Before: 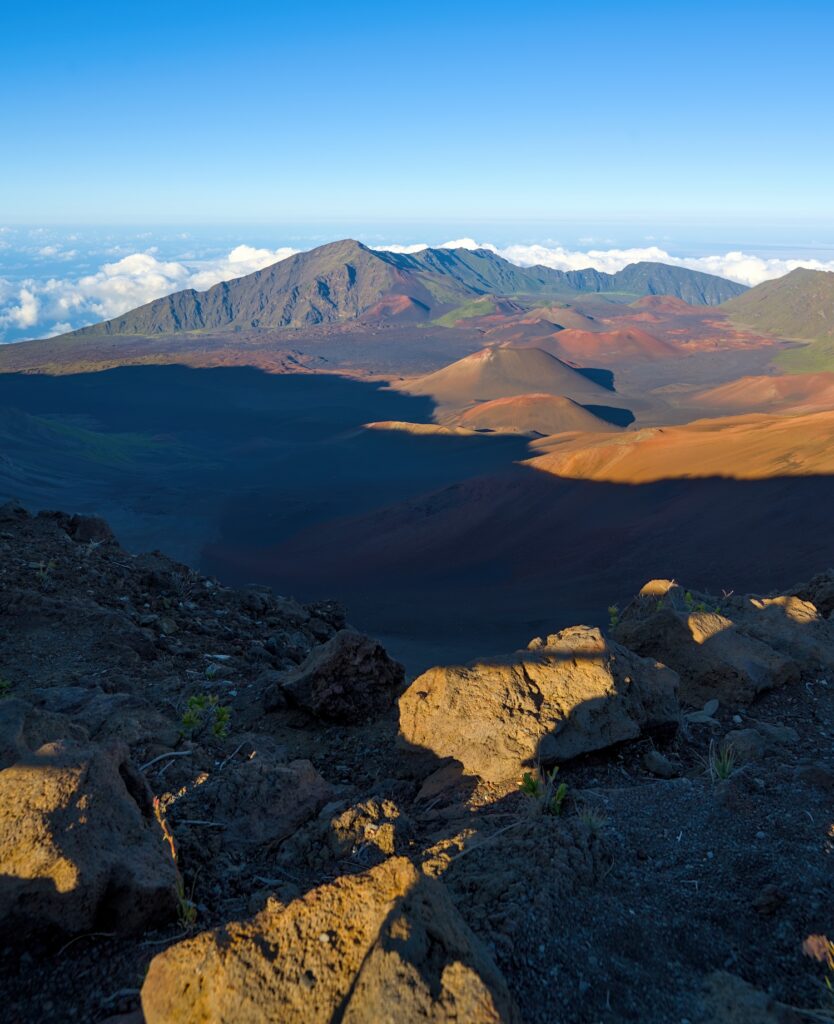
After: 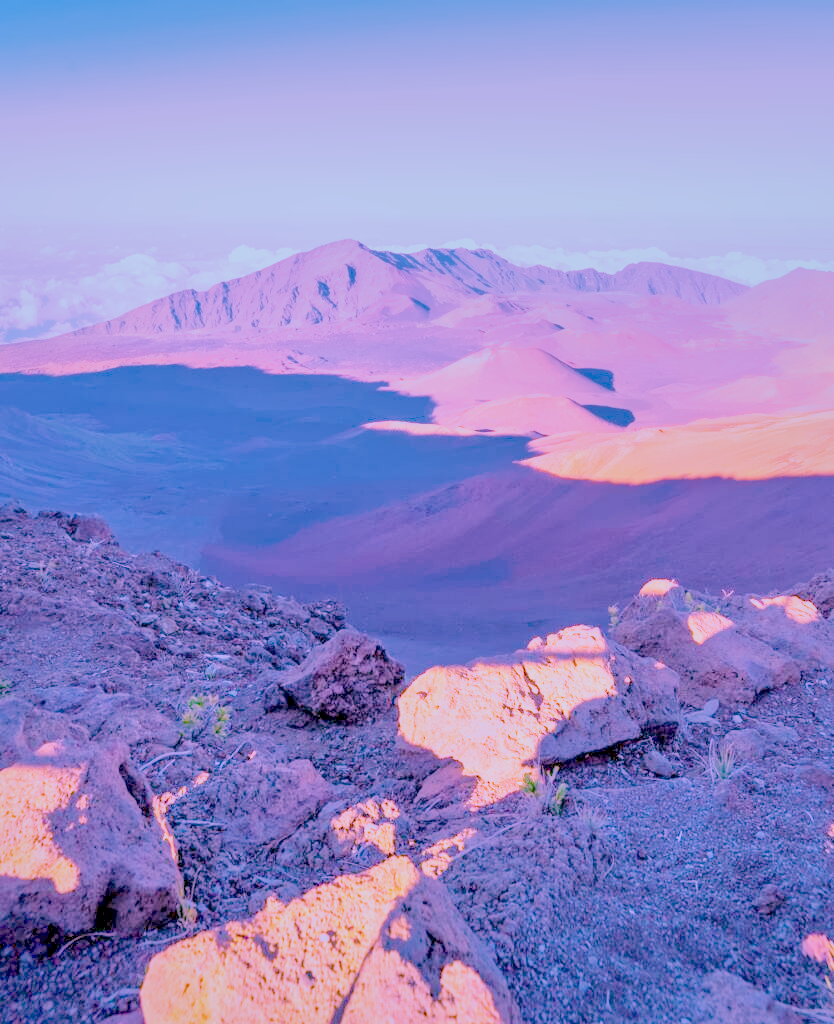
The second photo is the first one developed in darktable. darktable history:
local contrast: on, module defaults
color calibration: illuminant custom, x 0.39, y 0.392, temperature 3856.94 K
color balance rgb: on, module defaults
denoise (profiled): preserve shadows 1.52, scattering 0.002, a [-1, 0, 0], compensate highlight preservation false
exposure: black level correction 0, exposure 0.7 EV, compensate exposure bias true, compensate highlight preservation false
filmic rgb: black relative exposure -7.15 EV, white relative exposure 5.36 EV, hardness 3.02
haze removal: compatibility mode true, adaptive false
highlight reconstruction: on, module defaults
lens correction: scale 1.01, crop 1, focal 85, aperture 4.5, distance 2.07, camera "Canon EOS RP", lens "Canon RF 85mm F2 MACRO IS STM"
white balance: red 2.229, blue 1.46
velvia: on, module defaults
shadows and highlights: on, module defaults
